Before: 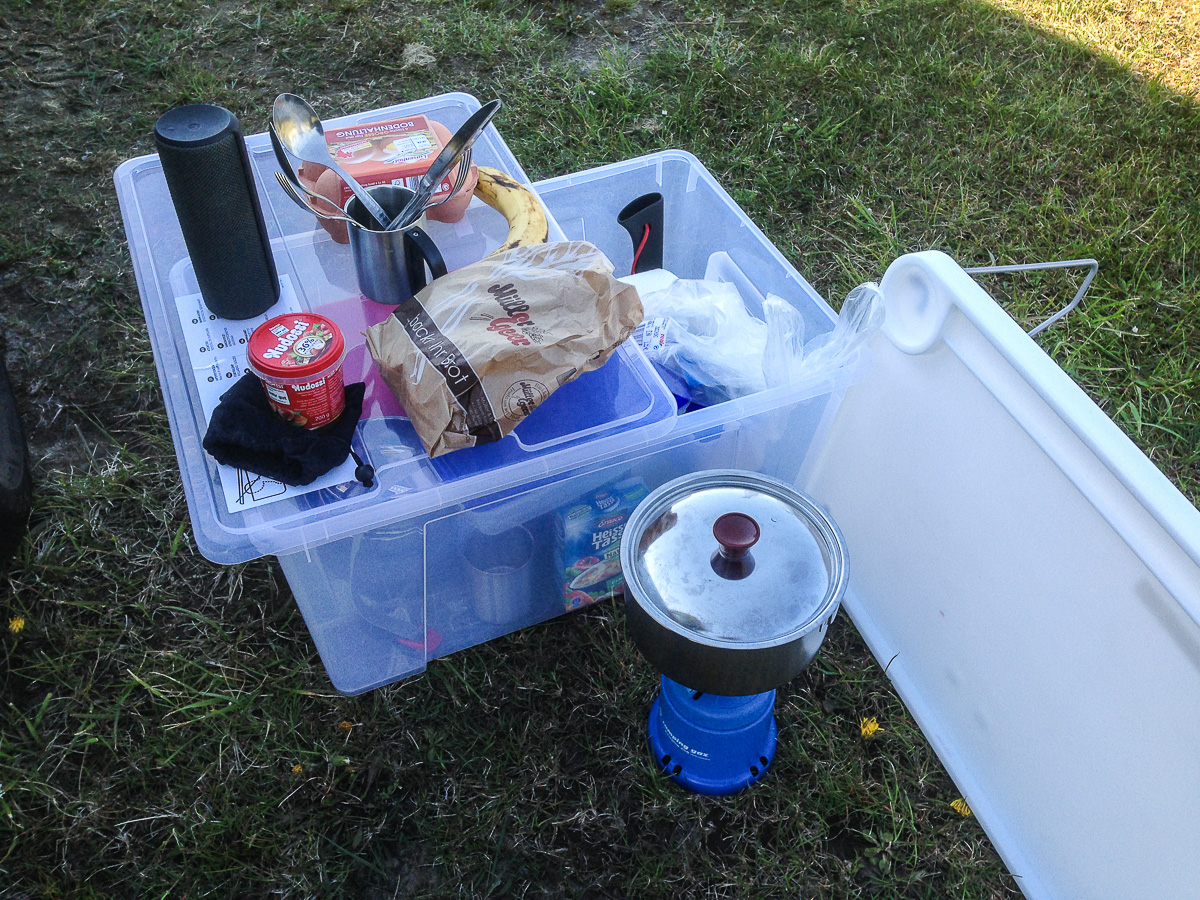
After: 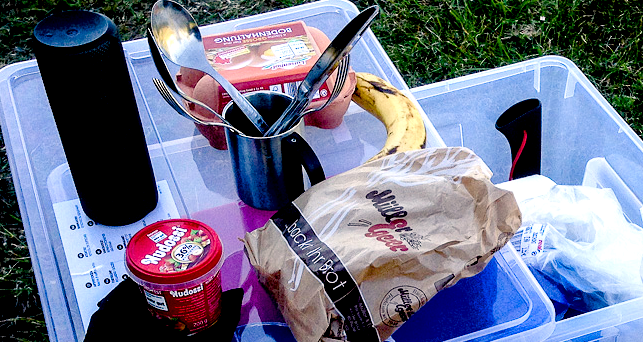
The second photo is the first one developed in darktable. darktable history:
base curve: preserve colors none
color balance rgb: power › hue 211.37°, highlights gain › chroma 3.04%, highlights gain › hue 60.2°, linear chroma grading › global chroma 0.91%, perceptual saturation grading › global saturation 20%, perceptual saturation grading › highlights -25.101%, perceptual saturation grading › shadows 24.065%, perceptual brilliance grading › highlights 11.669%
crop: left 10.186%, top 10.529%, right 36.203%, bottom 51.418%
exposure: black level correction 0.056, compensate highlight preservation false
